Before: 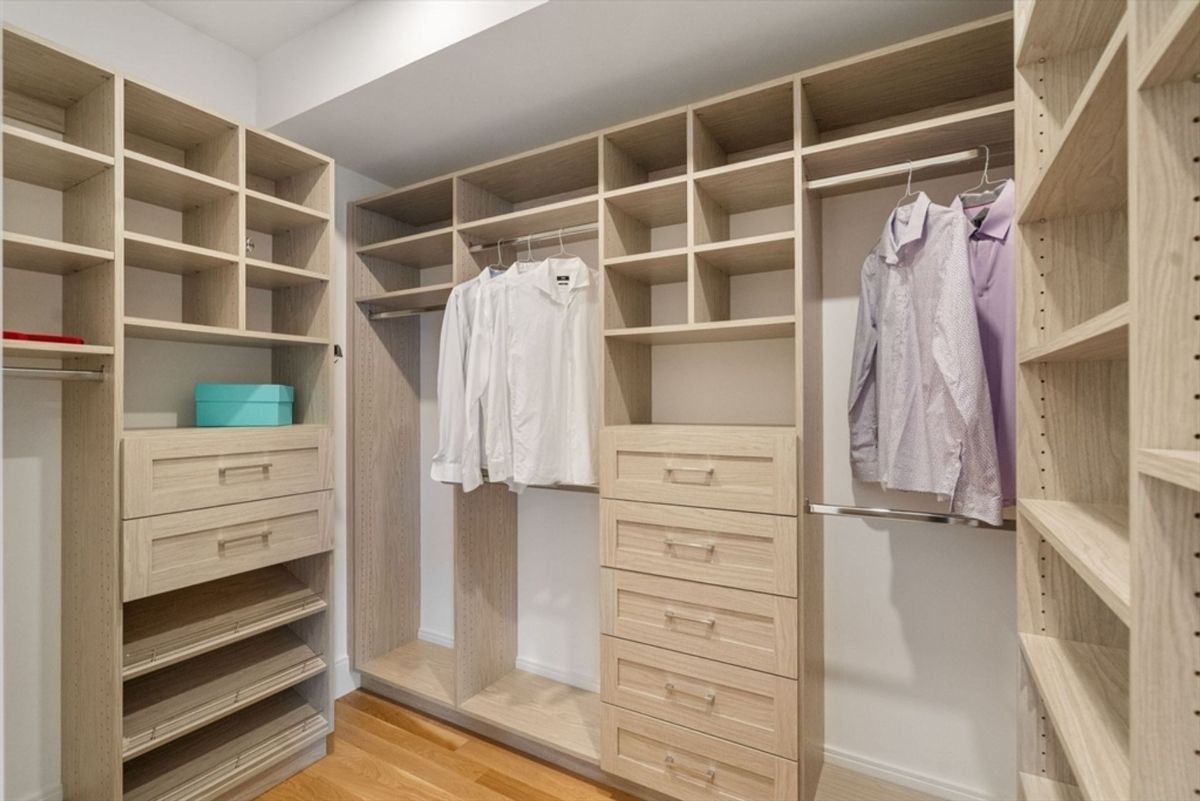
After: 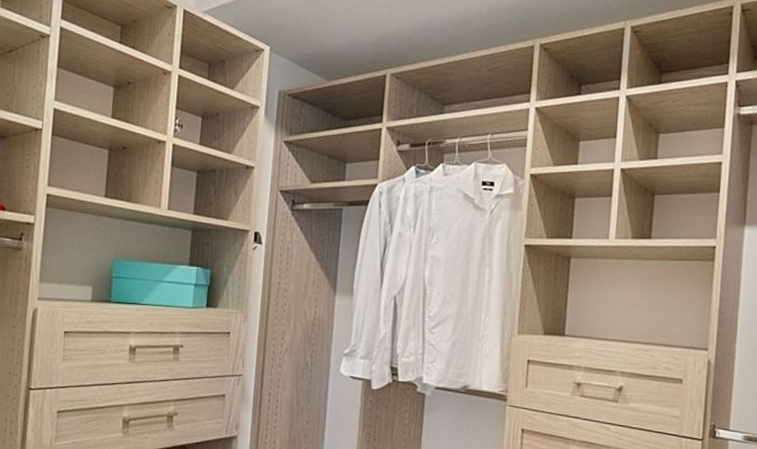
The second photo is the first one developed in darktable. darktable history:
sharpen: on, module defaults
crop and rotate: angle -4.63°, left 2.118%, top 7.073%, right 27.333%, bottom 30.146%
